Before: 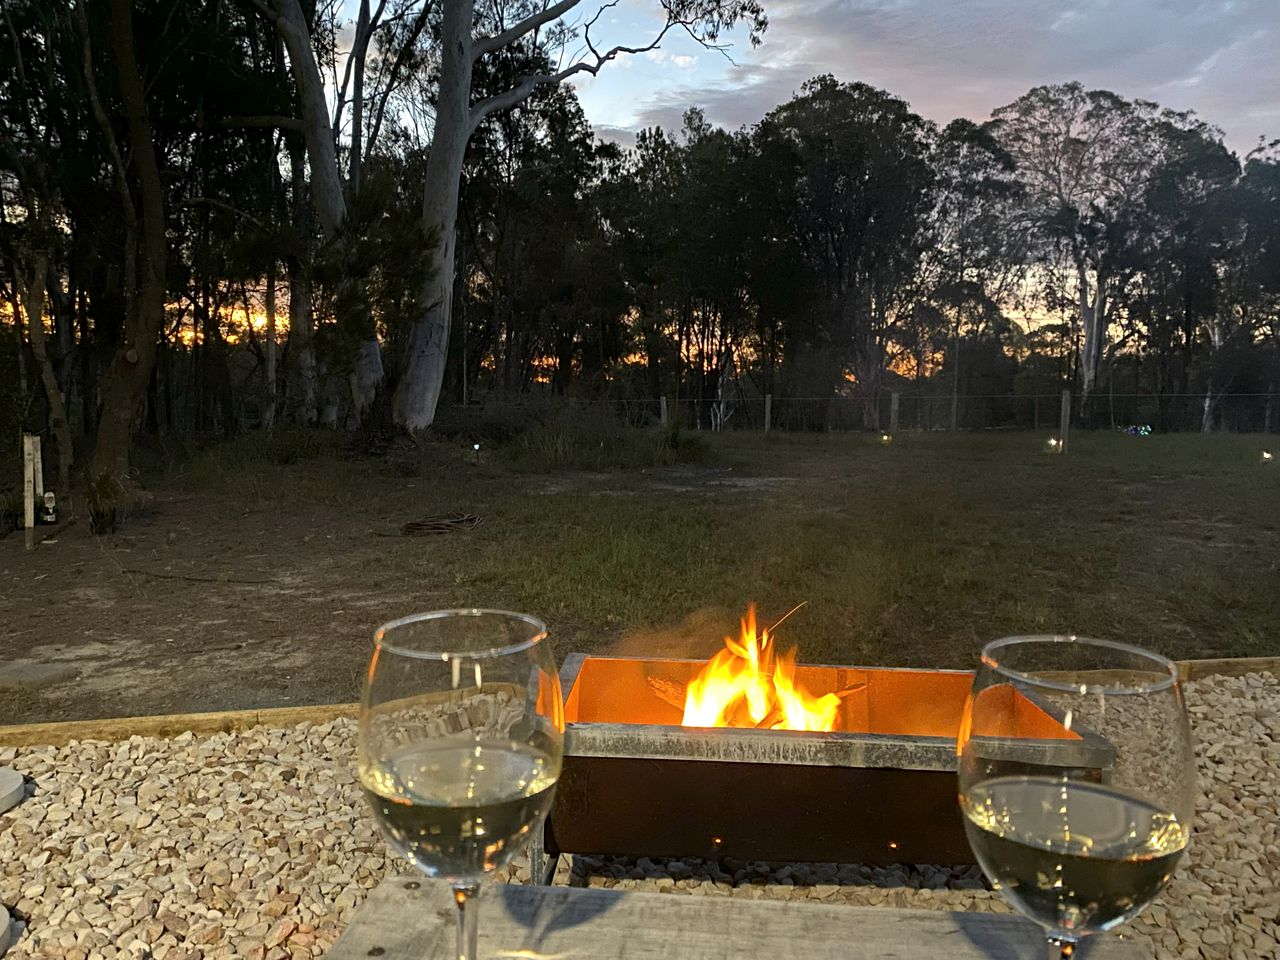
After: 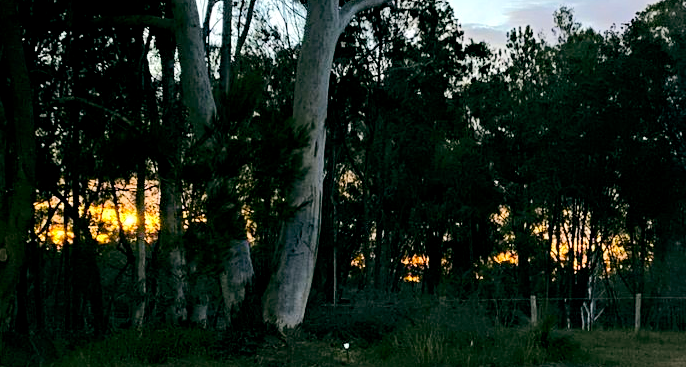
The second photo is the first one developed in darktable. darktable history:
tone equalizer: -7 EV 0.163 EV, -6 EV 0.575 EV, -5 EV 1.15 EV, -4 EV 1.3 EV, -3 EV 1.18 EV, -2 EV 0.6 EV, -1 EV 0.162 EV, edges refinement/feathering 500, mask exposure compensation -1.57 EV, preserve details no
color balance rgb: global offset › luminance -0.333%, global offset › chroma 0.113%, global offset › hue 165.09°, perceptual saturation grading › global saturation 29.636%
crop: left 10.16%, top 10.541%, right 36.219%, bottom 51.21%
